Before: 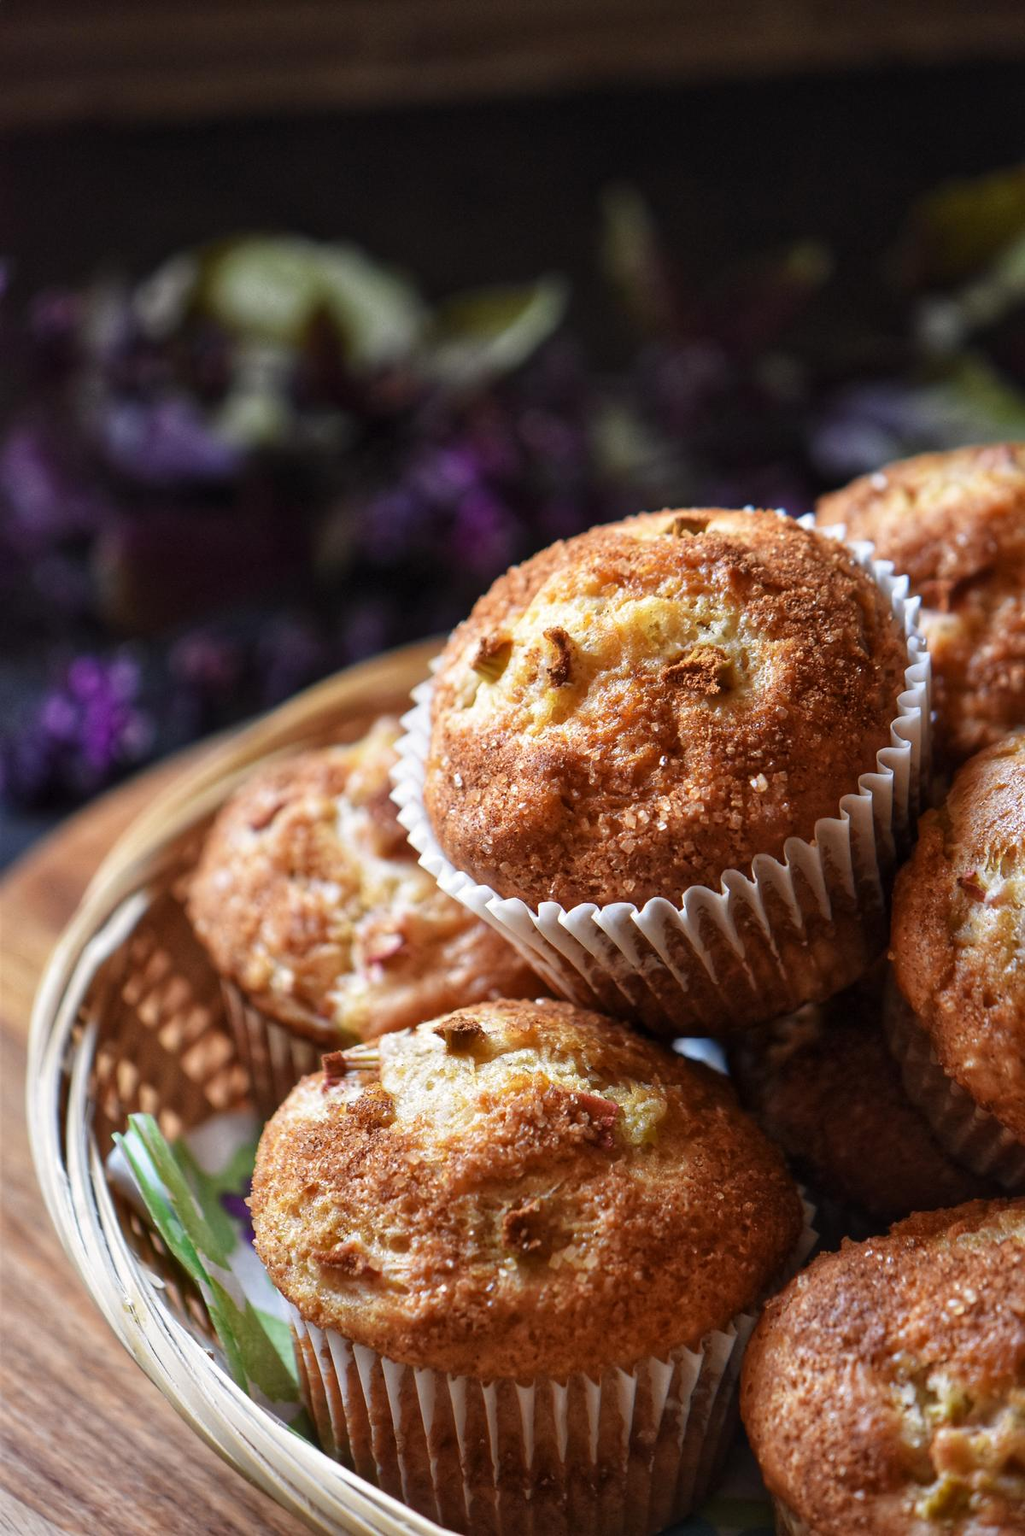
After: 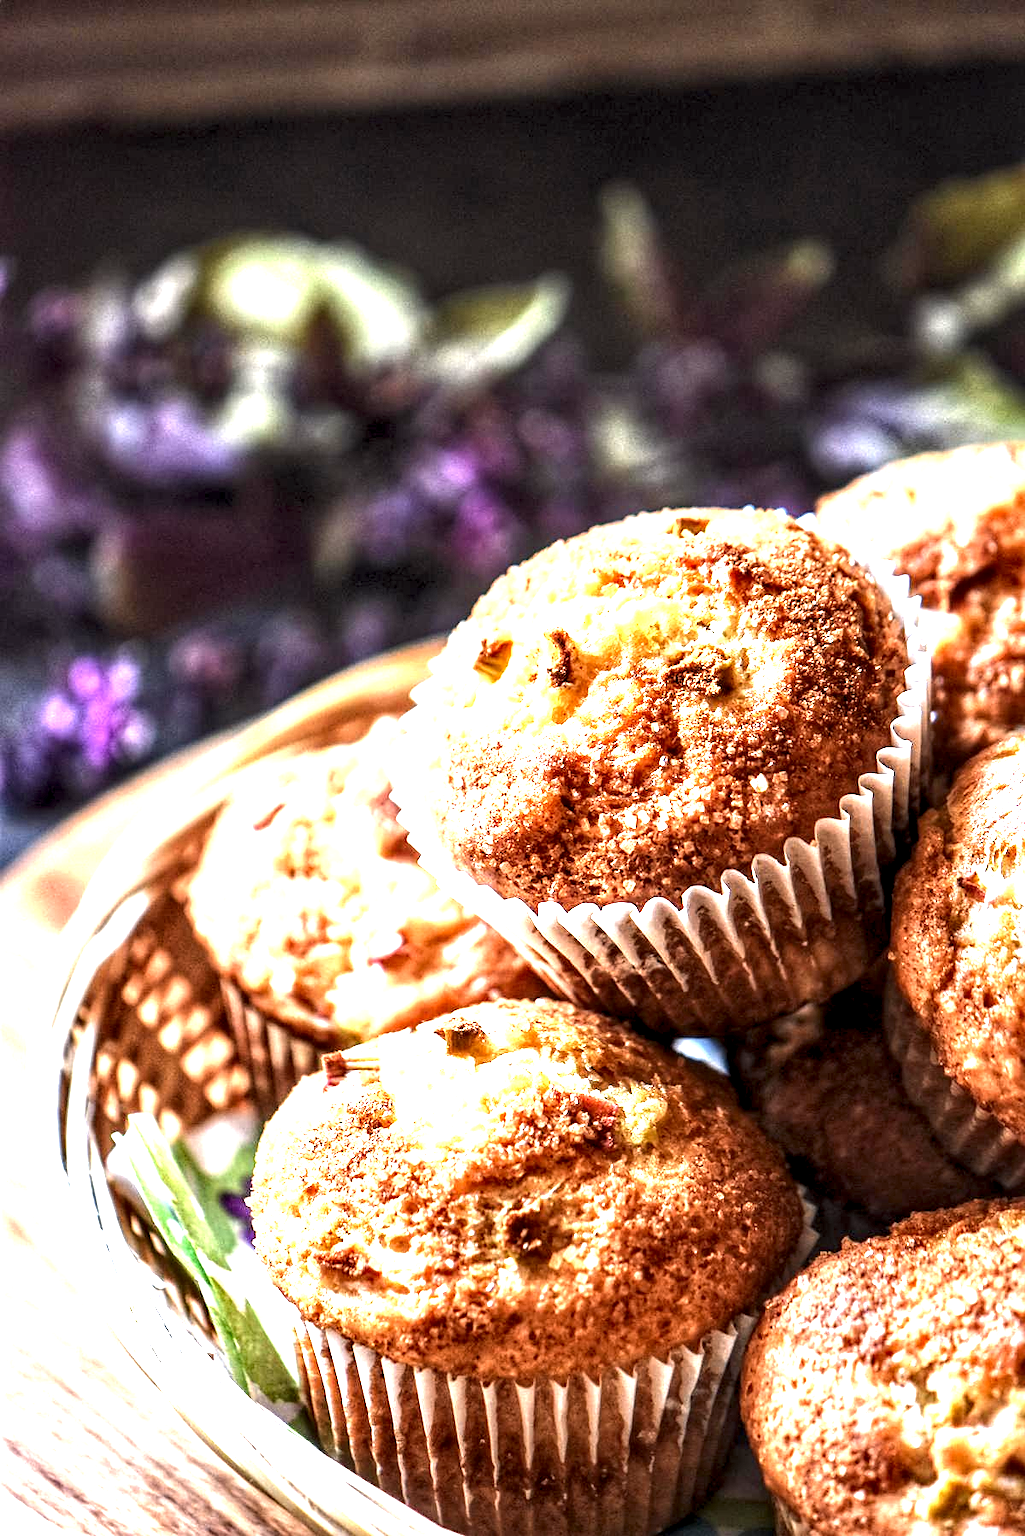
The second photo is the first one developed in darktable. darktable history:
sharpen: amount 0.212
exposure: black level correction 0, exposure 1.741 EV, compensate highlight preservation false
local contrast: highlights 20%, detail 198%
tone equalizer: -8 EV -0.001 EV, -7 EV 0.003 EV, -6 EV -0.005 EV, -5 EV -0.008 EV, -4 EV -0.08 EV, -3 EV -0.209 EV, -2 EV -0.261 EV, -1 EV 0.088 EV, +0 EV 0.297 EV
